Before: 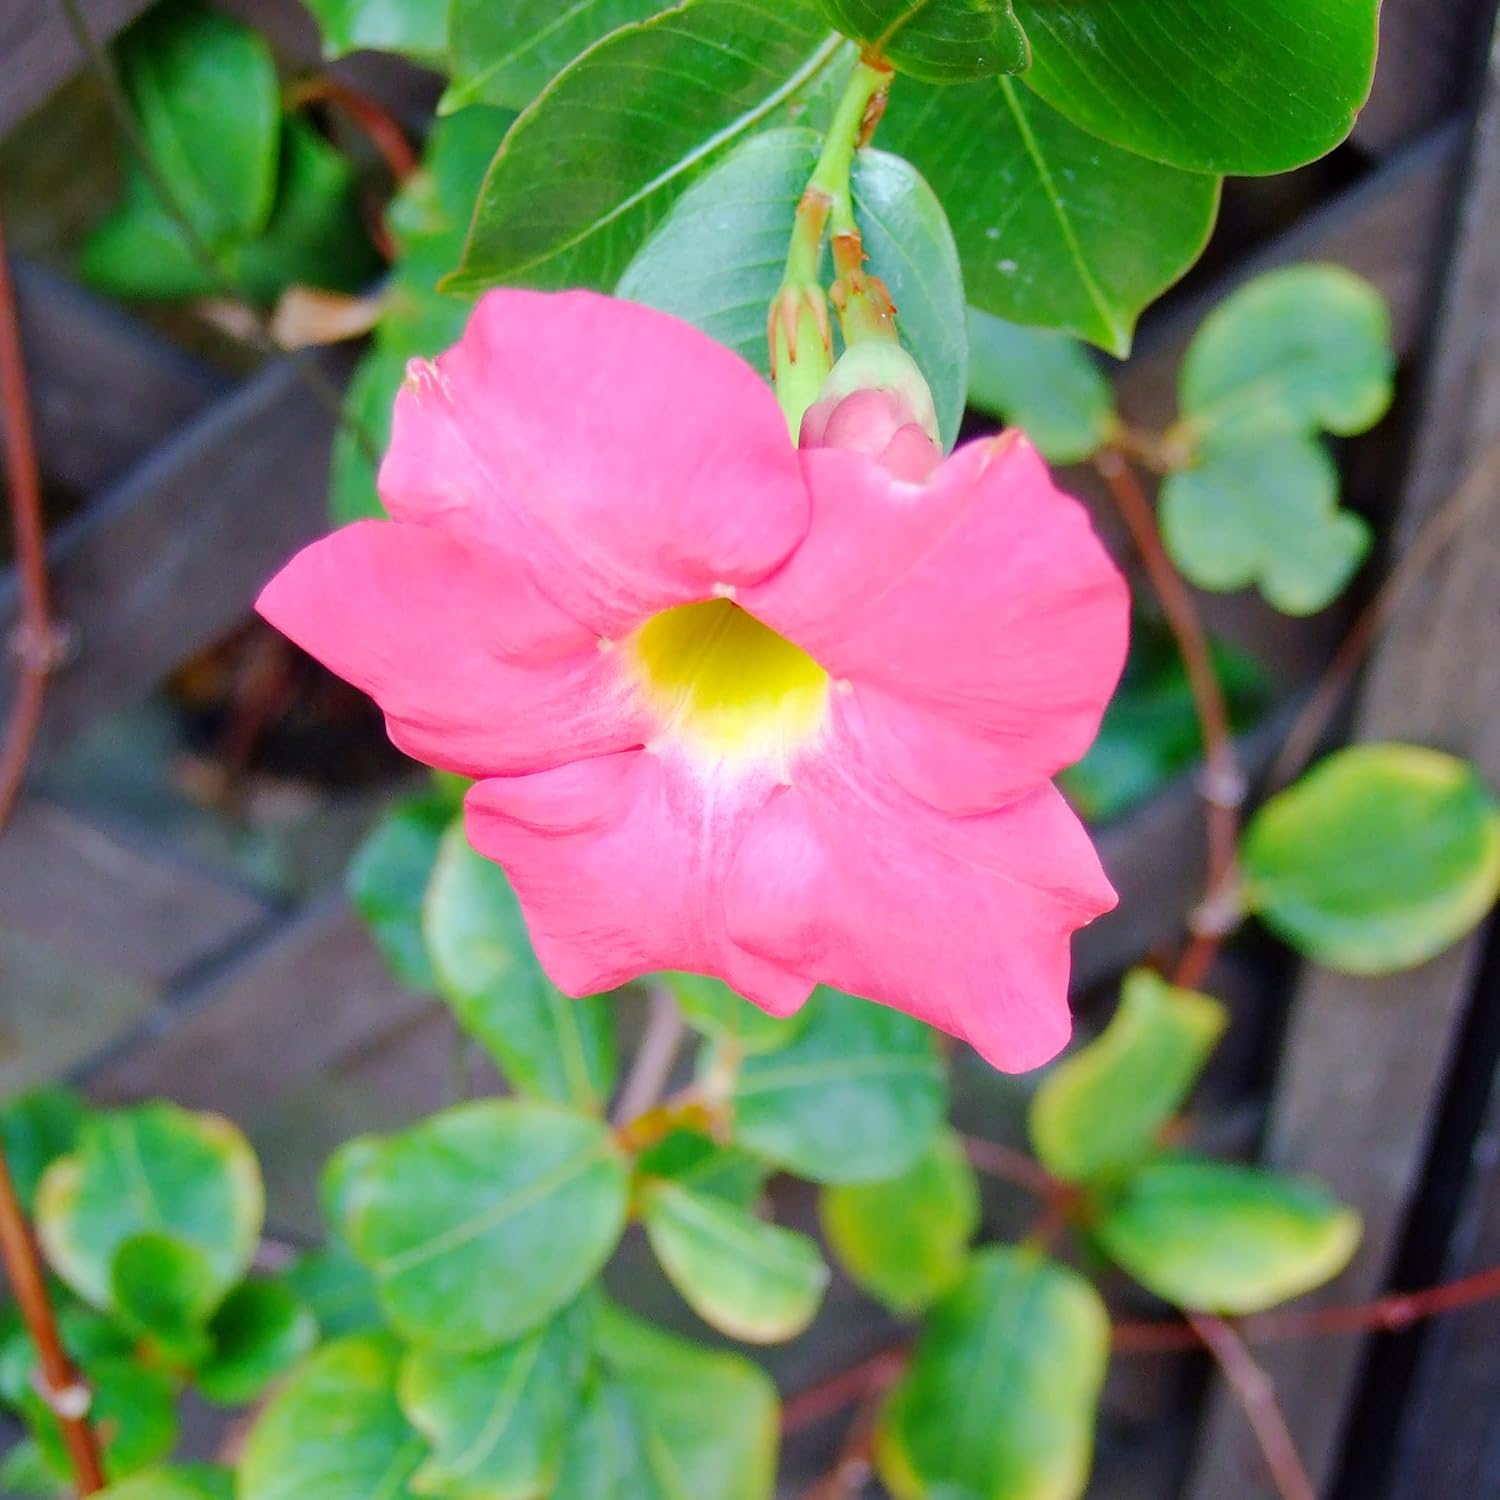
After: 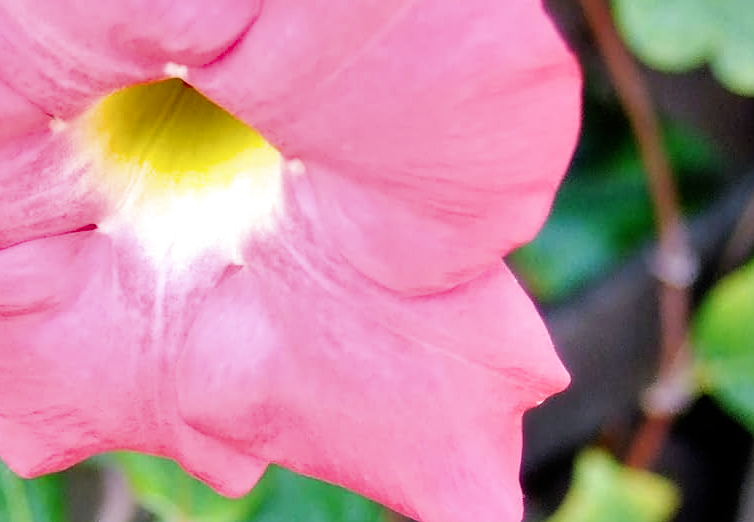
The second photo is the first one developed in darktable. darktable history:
filmic rgb: black relative exposure -8.2 EV, white relative exposure 2.2 EV, threshold 2.96 EV, target white luminance 99.944%, hardness 7.05, latitude 75.07%, contrast 1.32, highlights saturation mix -2.27%, shadows ↔ highlights balance 30.32%, enable highlight reconstruction true
crop: left 36.552%, top 34.709%, right 13.144%, bottom 30.455%
shadows and highlights: shadows 5.45, soften with gaussian
